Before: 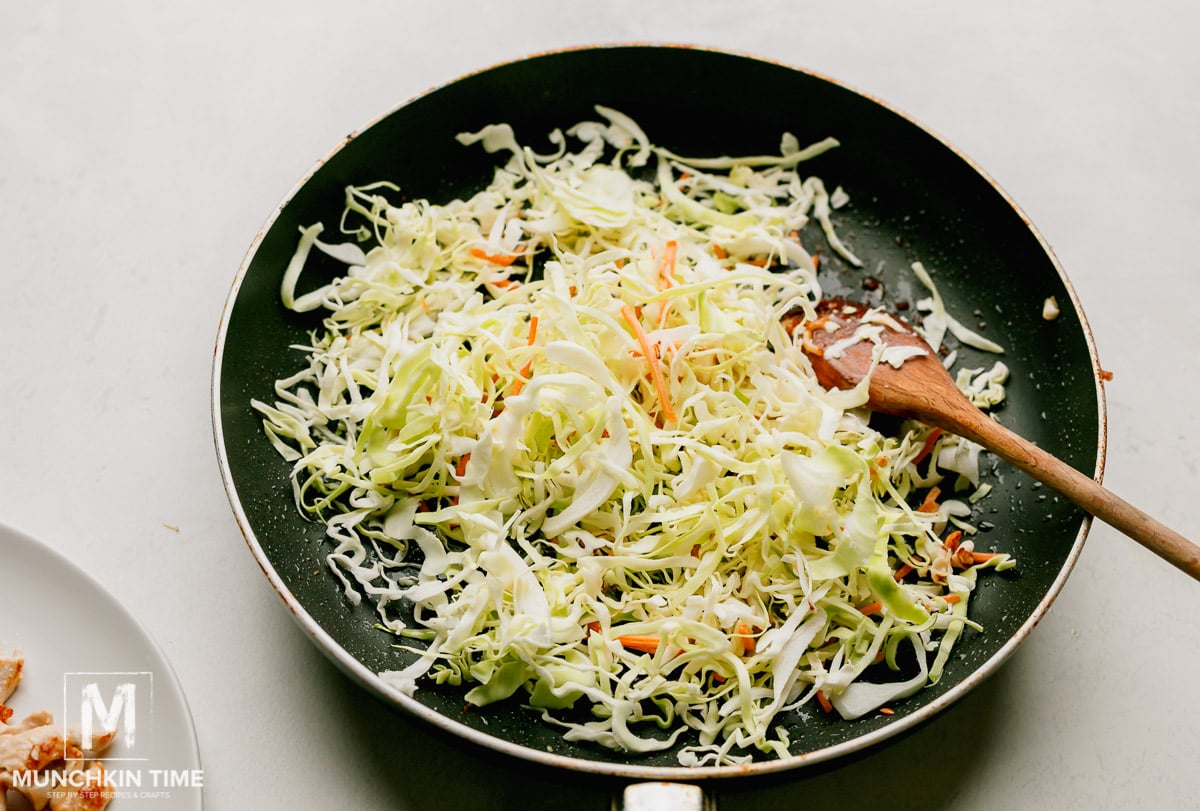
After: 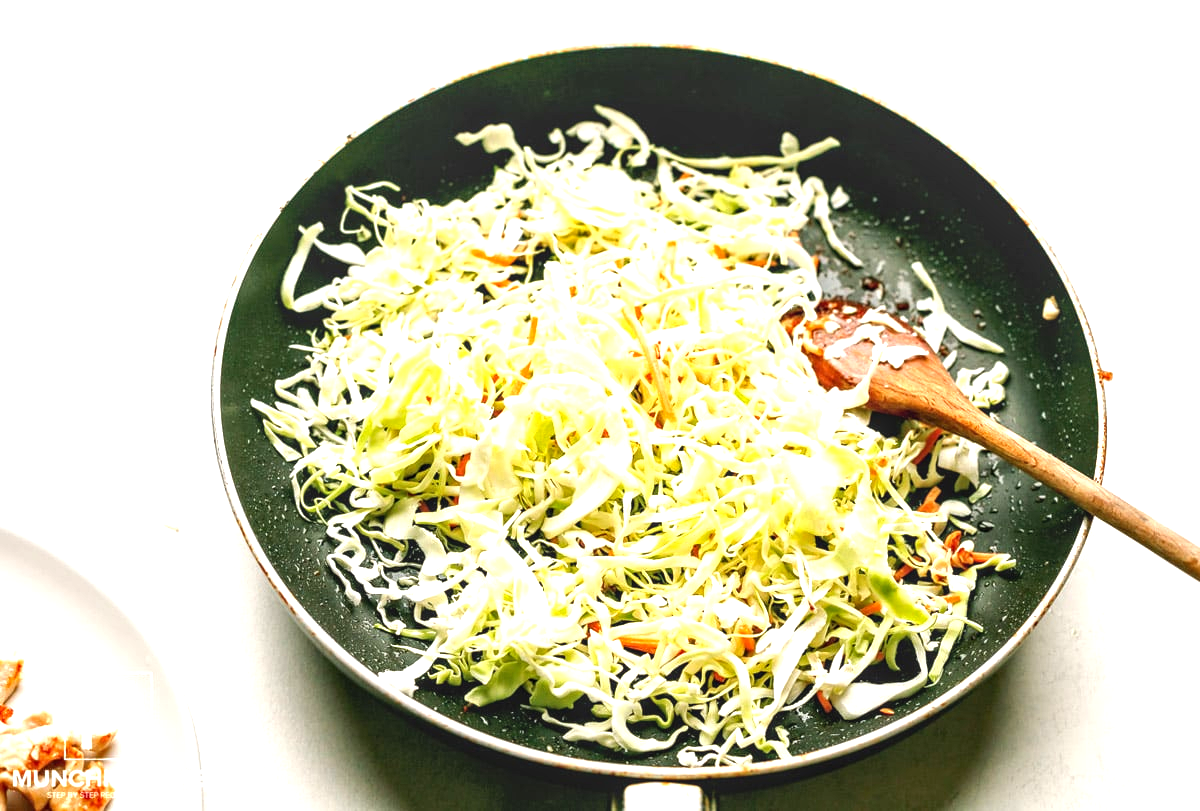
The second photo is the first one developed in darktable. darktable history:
local contrast: on, module defaults
exposure: black level correction 0, exposure 1.2 EV, compensate exposure bias true, compensate highlight preservation false
